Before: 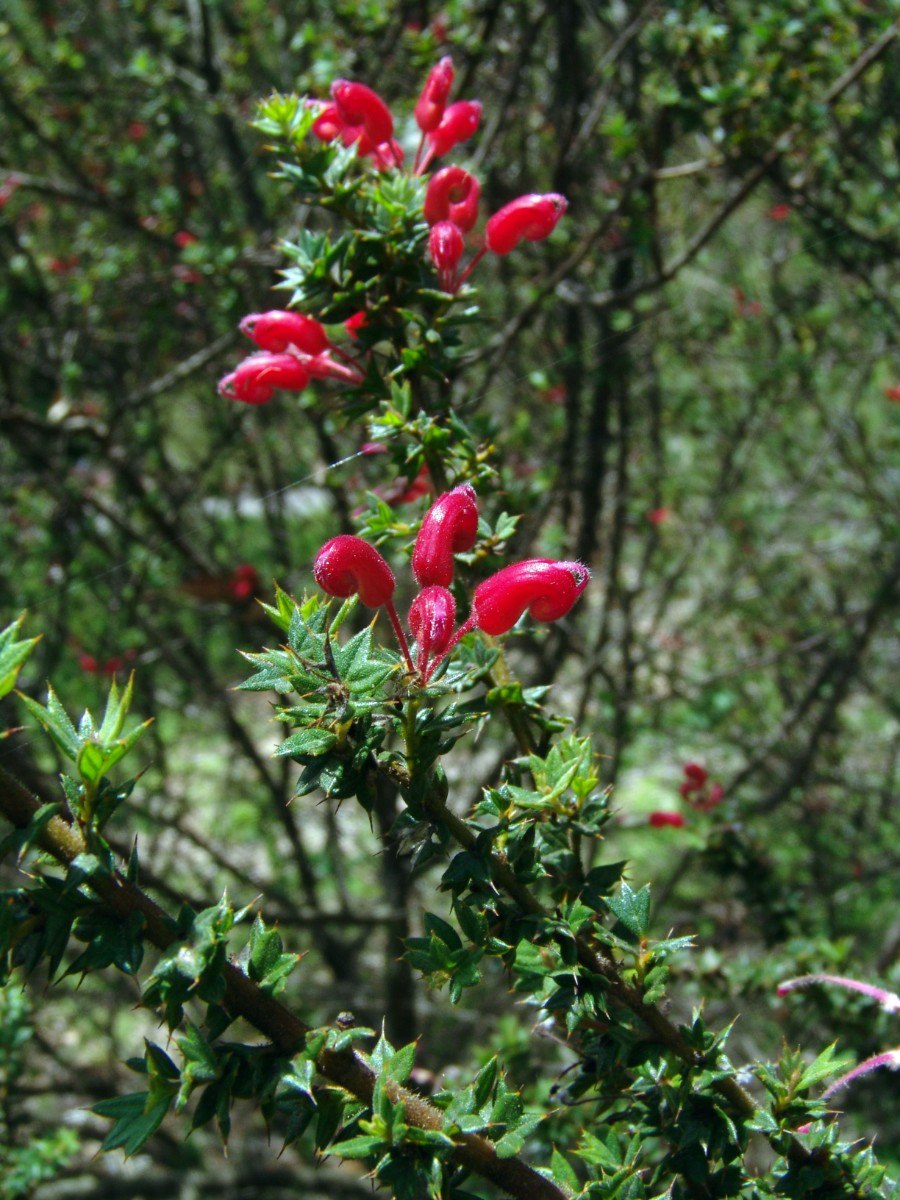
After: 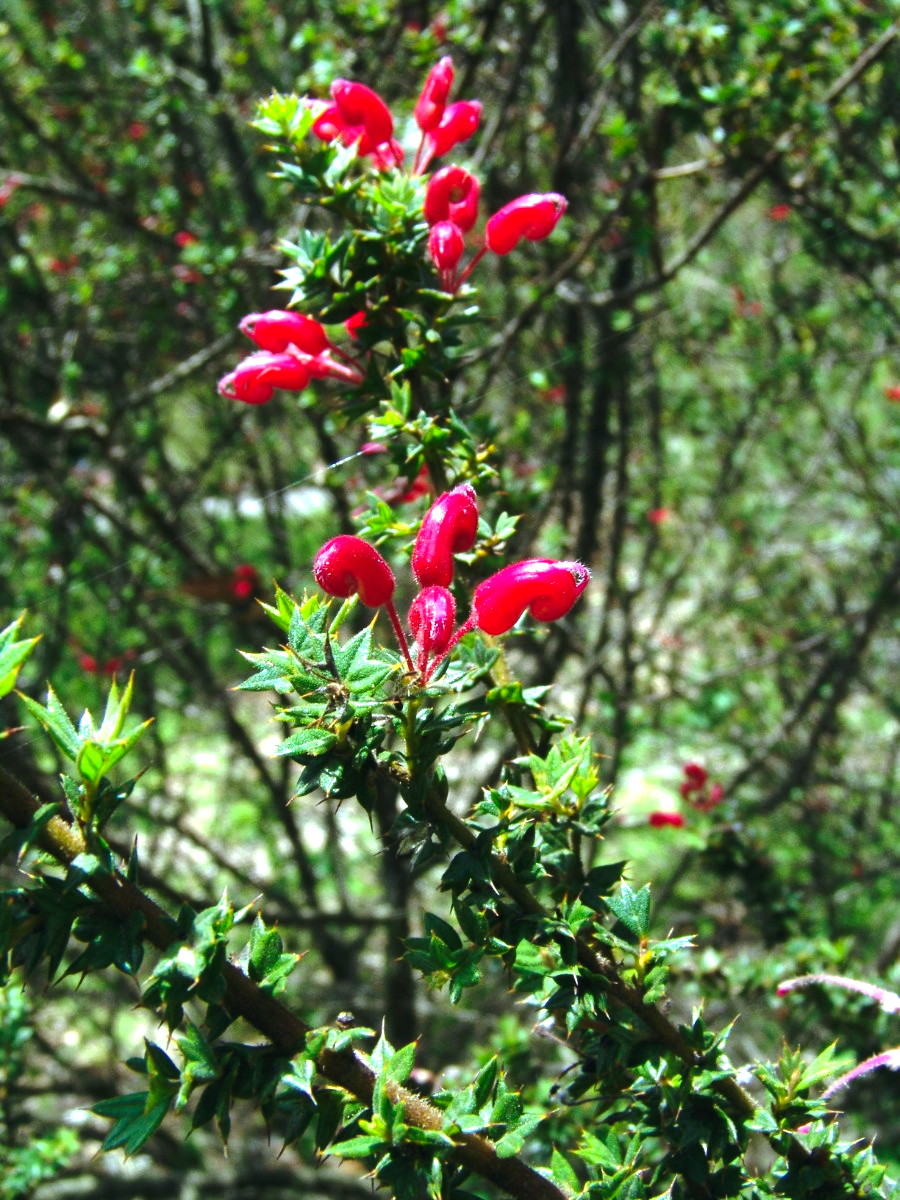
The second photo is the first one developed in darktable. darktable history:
tone curve: curves: ch0 [(0, 0) (0.003, 0.019) (0.011, 0.022) (0.025, 0.027) (0.044, 0.037) (0.069, 0.049) (0.1, 0.066) (0.136, 0.091) (0.177, 0.125) (0.224, 0.159) (0.277, 0.206) (0.335, 0.266) (0.399, 0.332) (0.468, 0.411) (0.543, 0.492) (0.623, 0.577) (0.709, 0.668) (0.801, 0.767) (0.898, 0.869) (1, 1)], preserve colors none
exposure: black level correction 0, exposure 1.1 EV, compensate highlight preservation false
